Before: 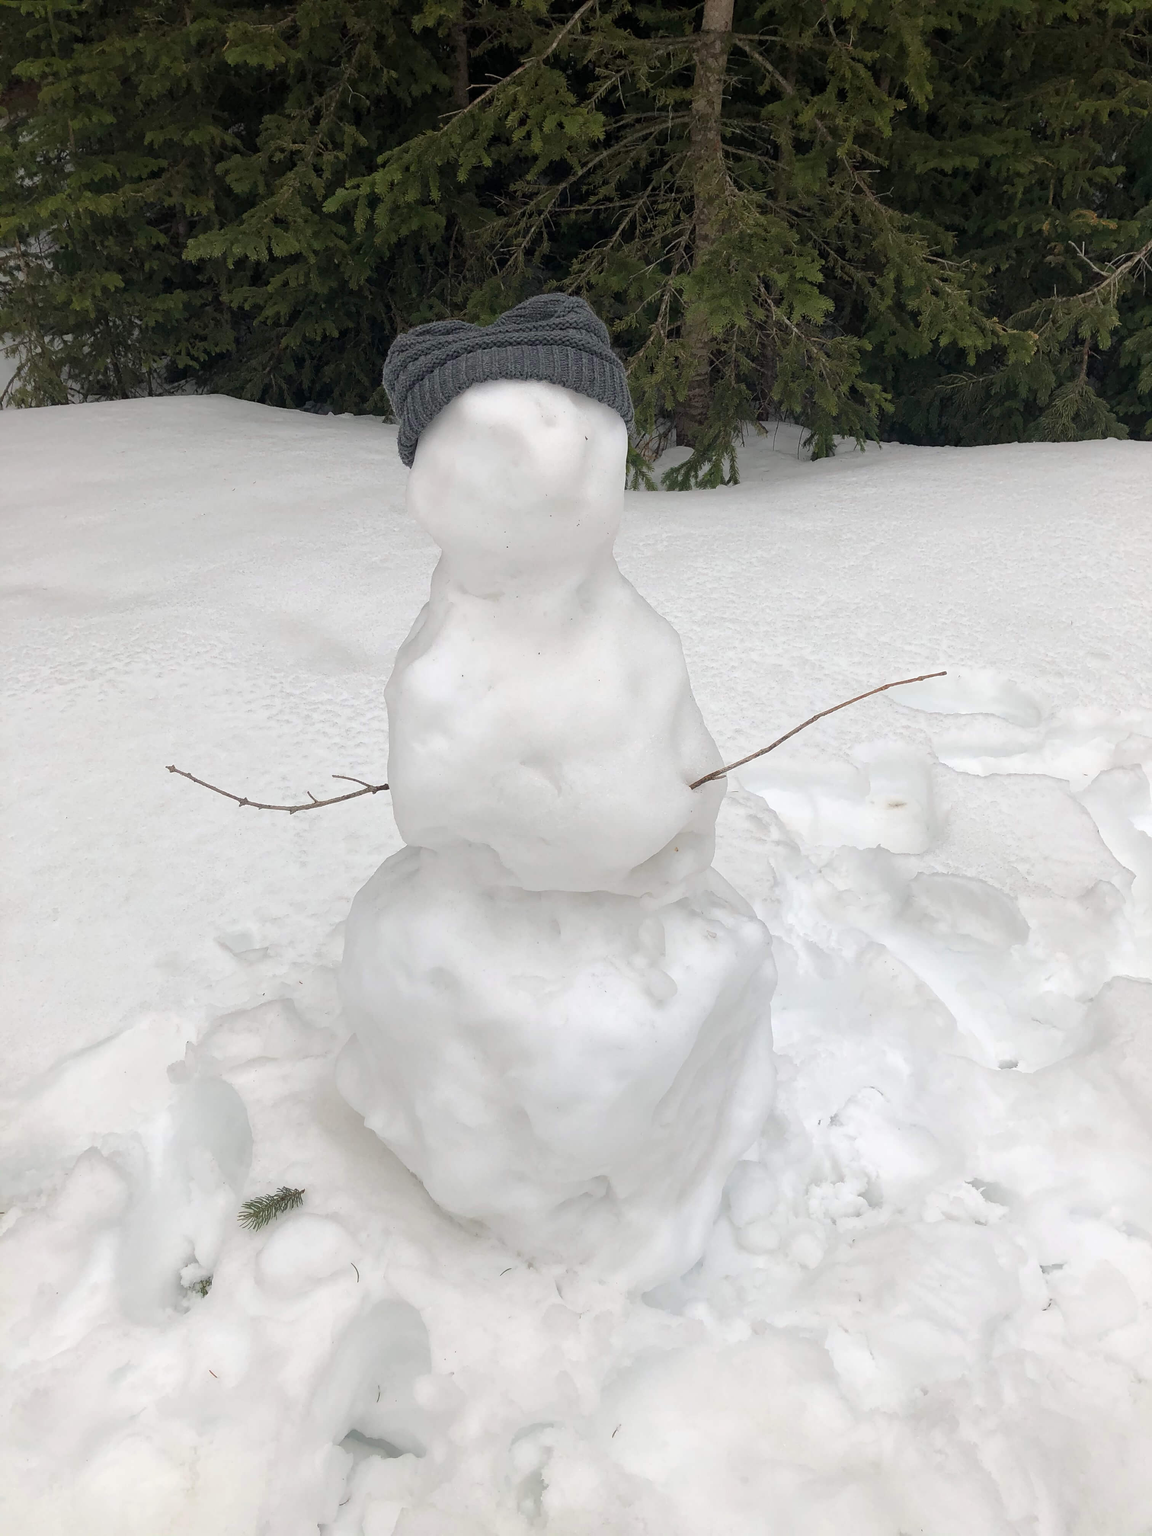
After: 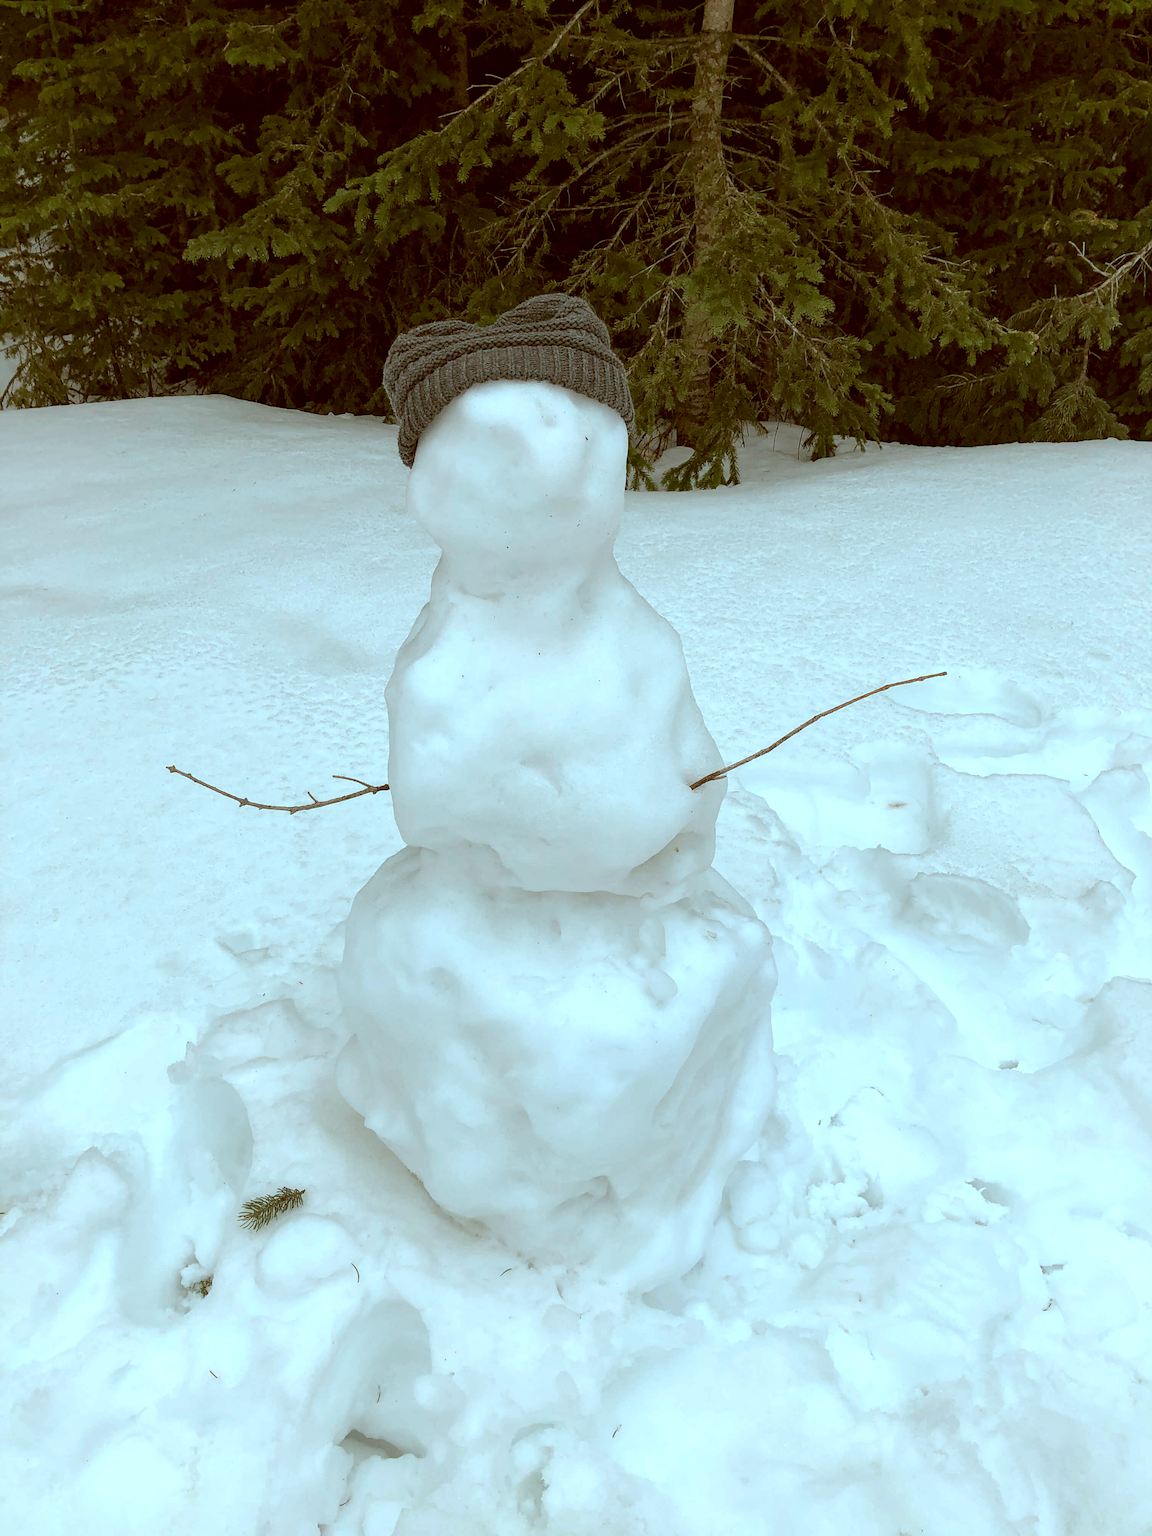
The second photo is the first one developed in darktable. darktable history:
local contrast: shadows 94%
white balance: emerald 1
tone equalizer: on, module defaults
color correction: highlights a* -14.62, highlights b* -16.22, shadows a* 10.12, shadows b* 29.4
levels: levels [0.016, 0.492, 0.969]
